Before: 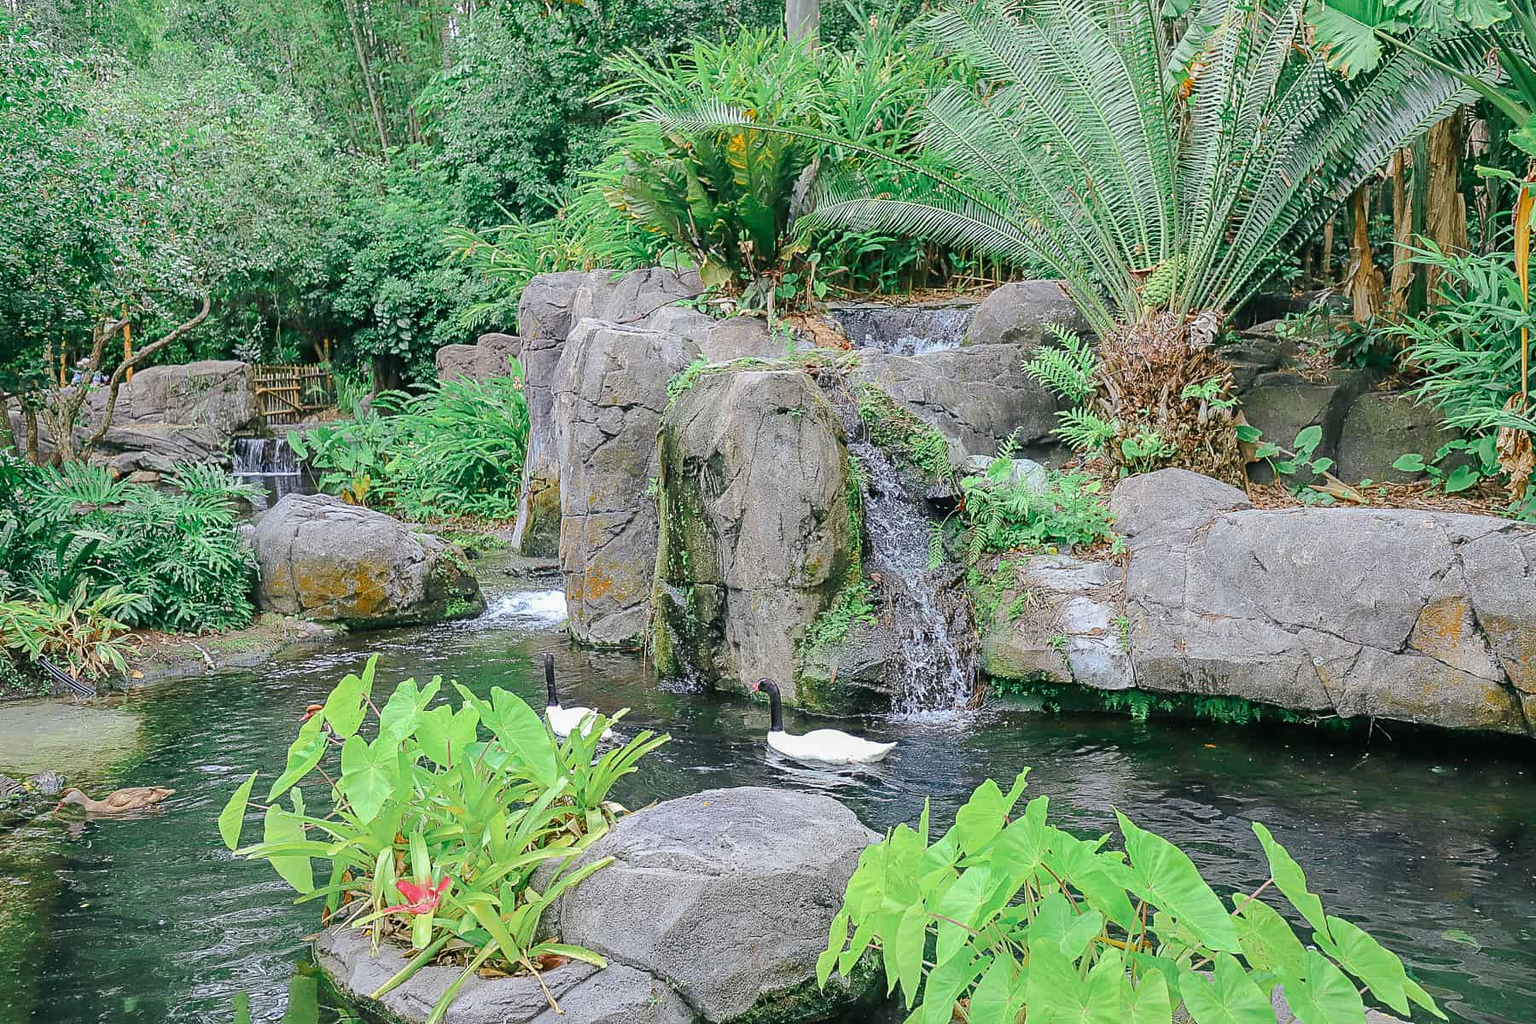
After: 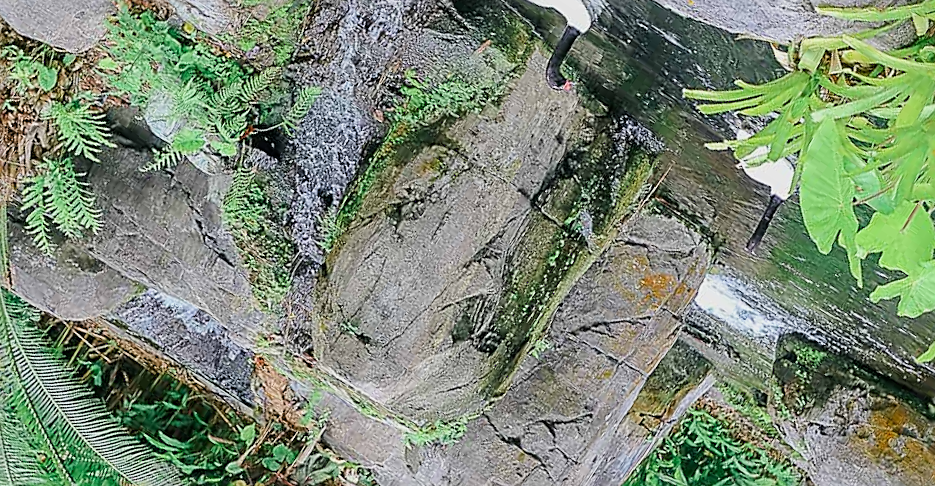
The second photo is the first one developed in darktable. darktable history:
sharpen: on, module defaults
crop and rotate: angle 146.76°, left 9.223%, top 15.679%, right 4.558%, bottom 17.018%
filmic rgb: black relative exposure -11.33 EV, white relative exposure 3.24 EV, hardness 6.69
exposure: compensate highlight preservation false
